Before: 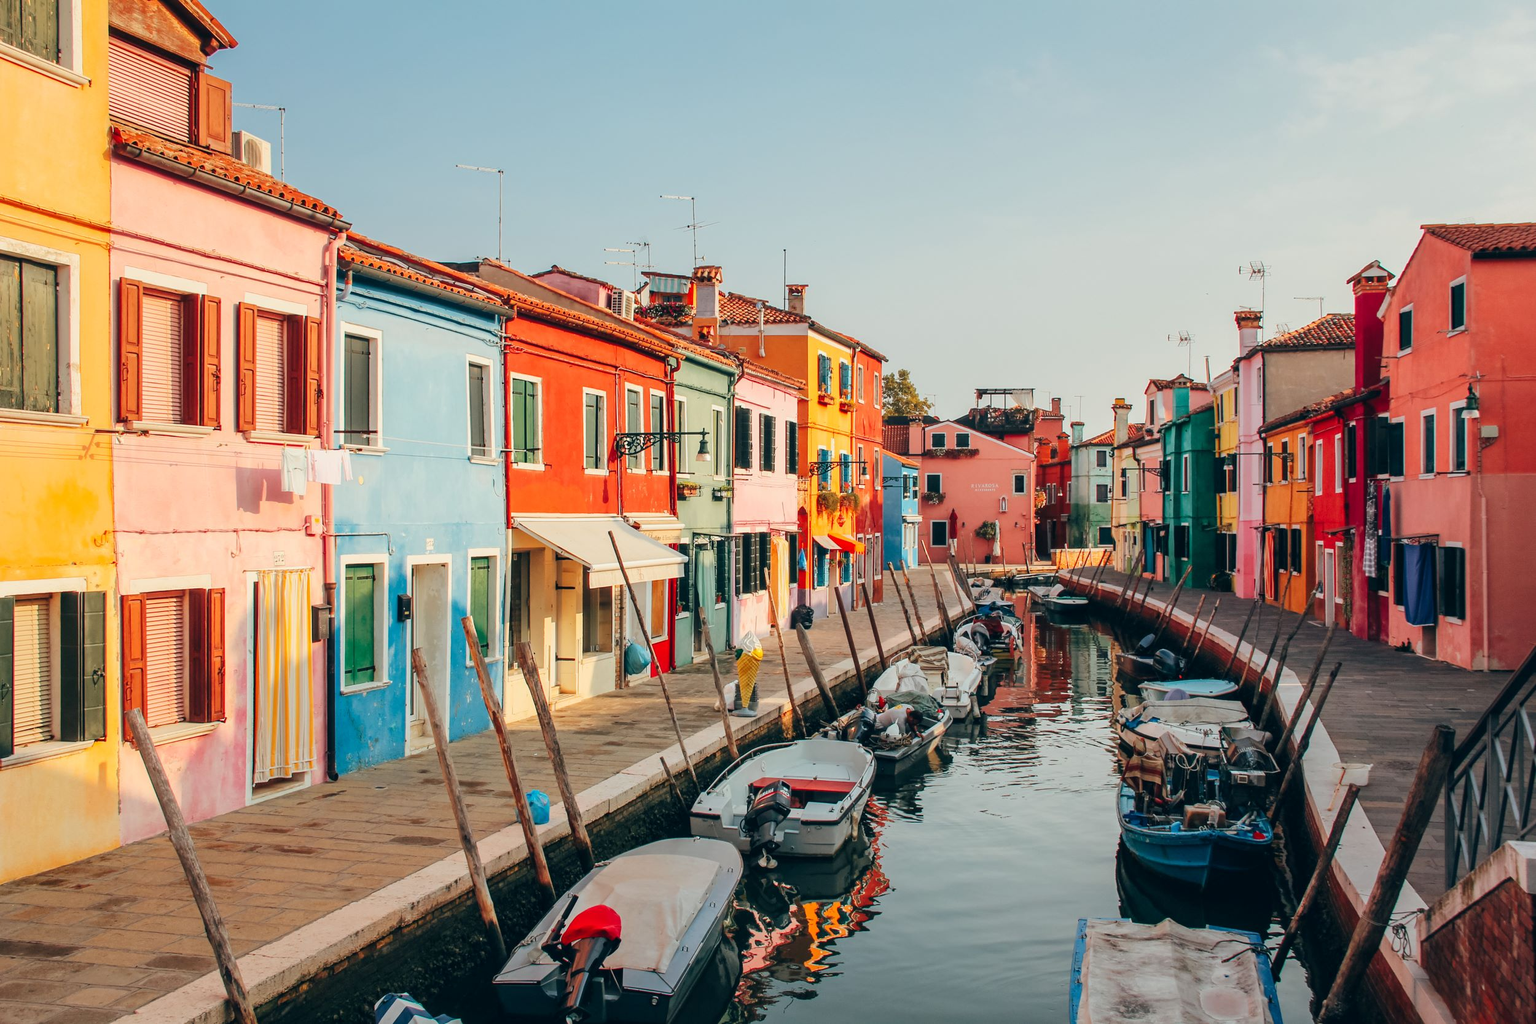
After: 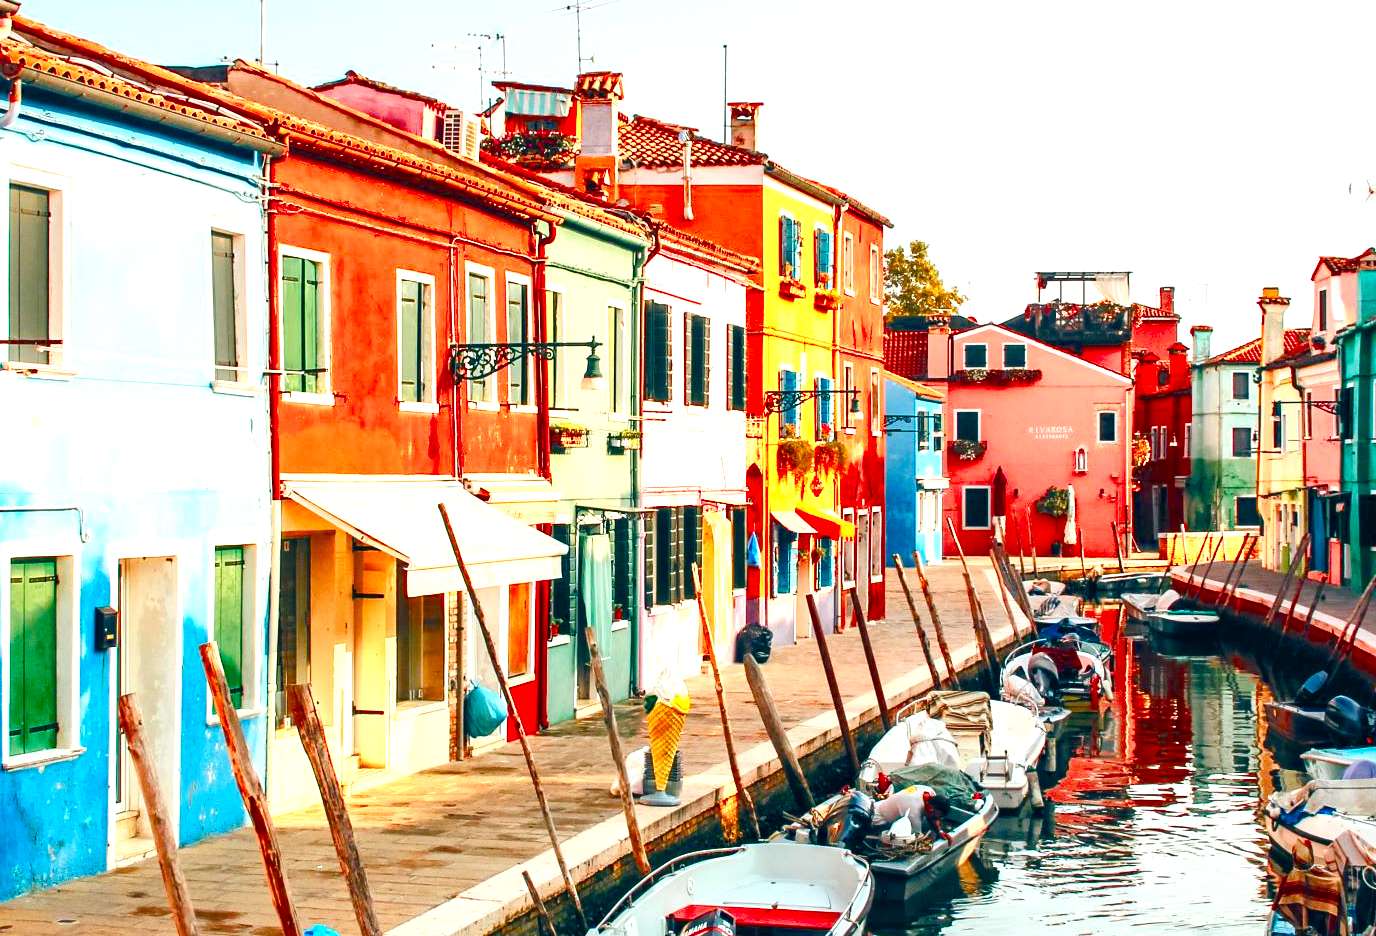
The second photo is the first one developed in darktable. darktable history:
exposure: exposure 0.638 EV, compensate exposure bias true, compensate highlight preservation false
crop and rotate: left 22.094%, top 21.773%, right 22.86%, bottom 22.035%
color correction: highlights b* 0.056, saturation 1.34
color balance rgb: perceptual saturation grading › global saturation 0.709%, perceptual saturation grading › highlights -16.936%, perceptual saturation grading › mid-tones 32.985%, perceptual saturation grading › shadows 50.35%, perceptual brilliance grading › global brilliance 18.827%, saturation formula JzAzBz (2021)
